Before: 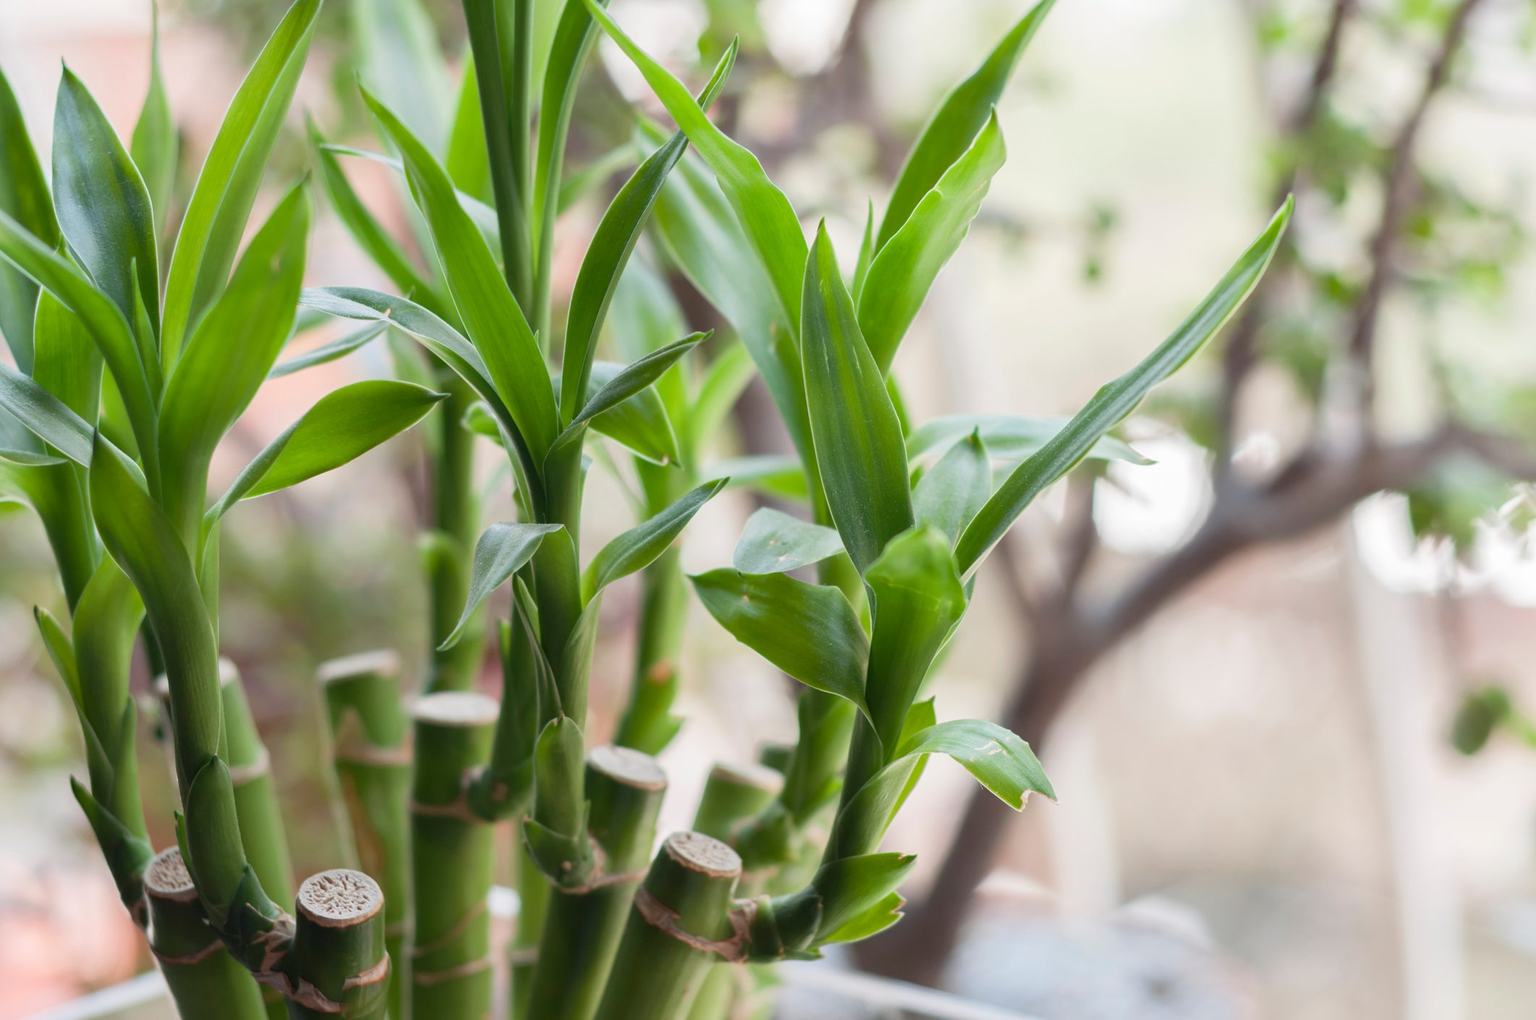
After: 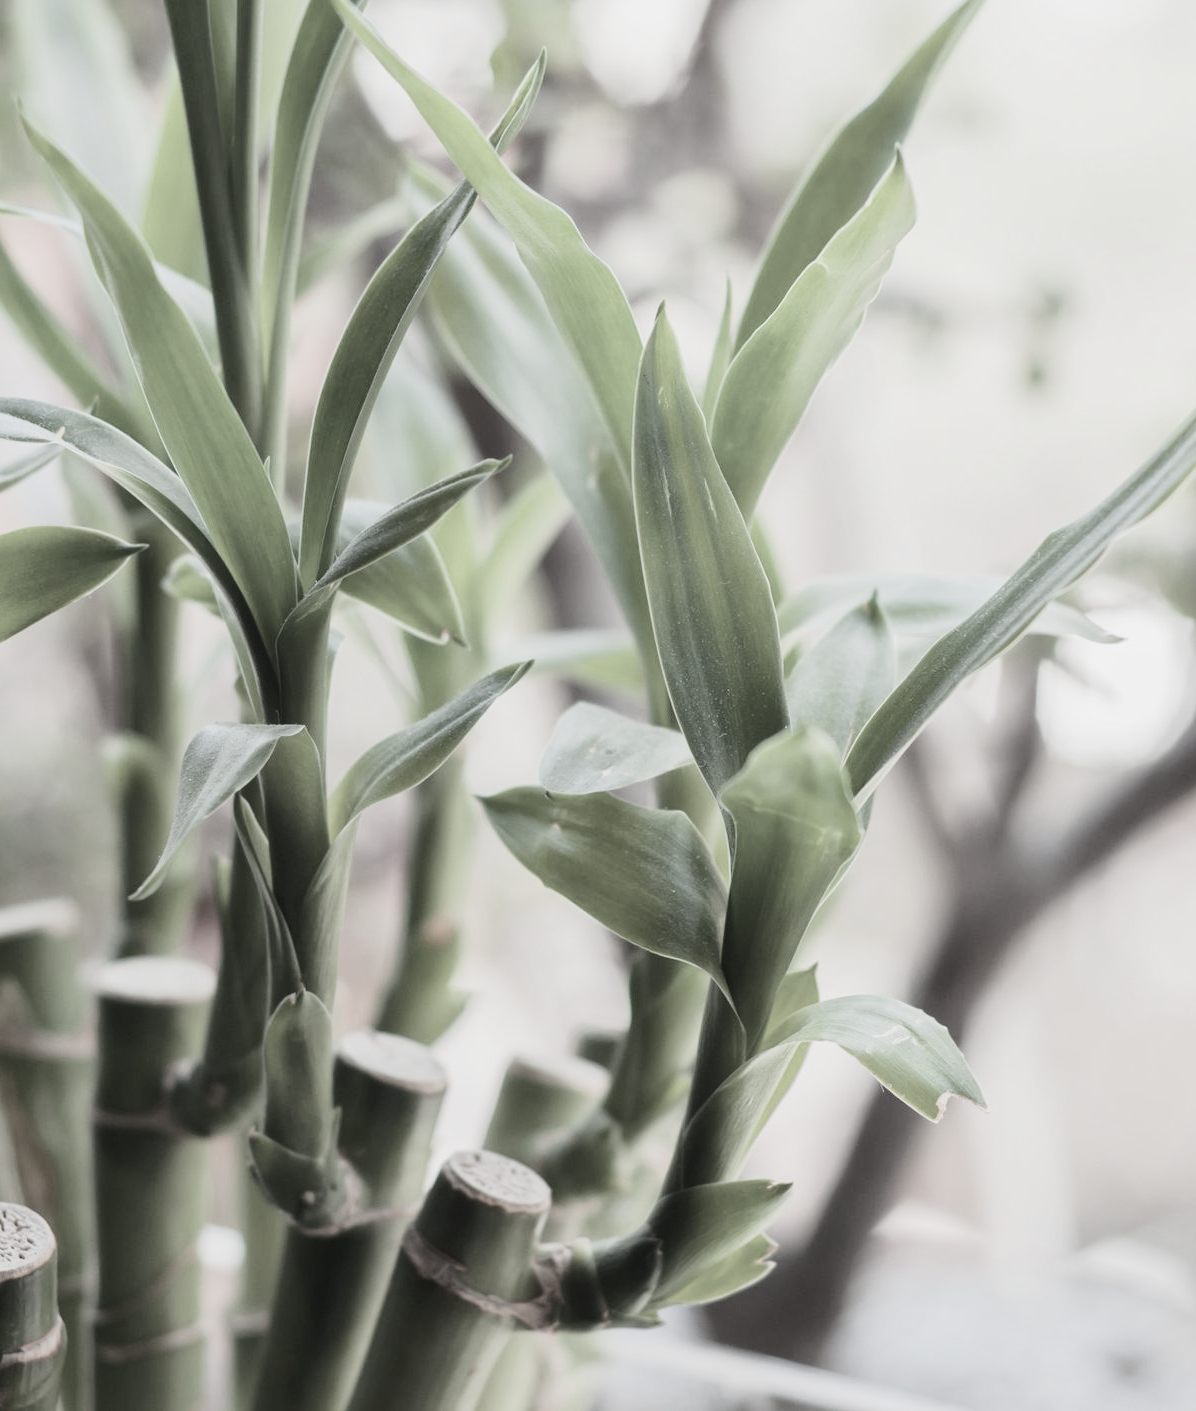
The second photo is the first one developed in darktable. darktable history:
local contrast: mode bilateral grid, contrast 11, coarseness 25, detail 115%, midtone range 0.2
crop and rotate: left 22.39%, right 21.29%
color correction: highlights b* 0.006, saturation 0.224
tone curve: curves: ch0 [(0, 0.012) (0.052, 0.04) (0.107, 0.086) (0.276, 0.265) (0.461, 0.531) (0.718, 0.79) (0.921, 0.909) (0.999, 0.951)]; ch1 [(0, 0) (0.339, 0.298) (0.402, 0.363) (0.444, 0.415) (0.485, 0.469) (0.494, 0.493) (0.504, 0.501) (0.525, 0.534) (0.555, 0.587) (0.594, 0.647) (1, 1)]; ch2 [(0, 0) (0.48, 0.48) (0.504, 0.5) (0.535, 0.557) (0.581, 0.623) (0.649, 0.683) (0.824, 0.815) (1, 1)], color space Lab, linked channels, preserve colors none
levels: levels [0, 0.498, 1]
